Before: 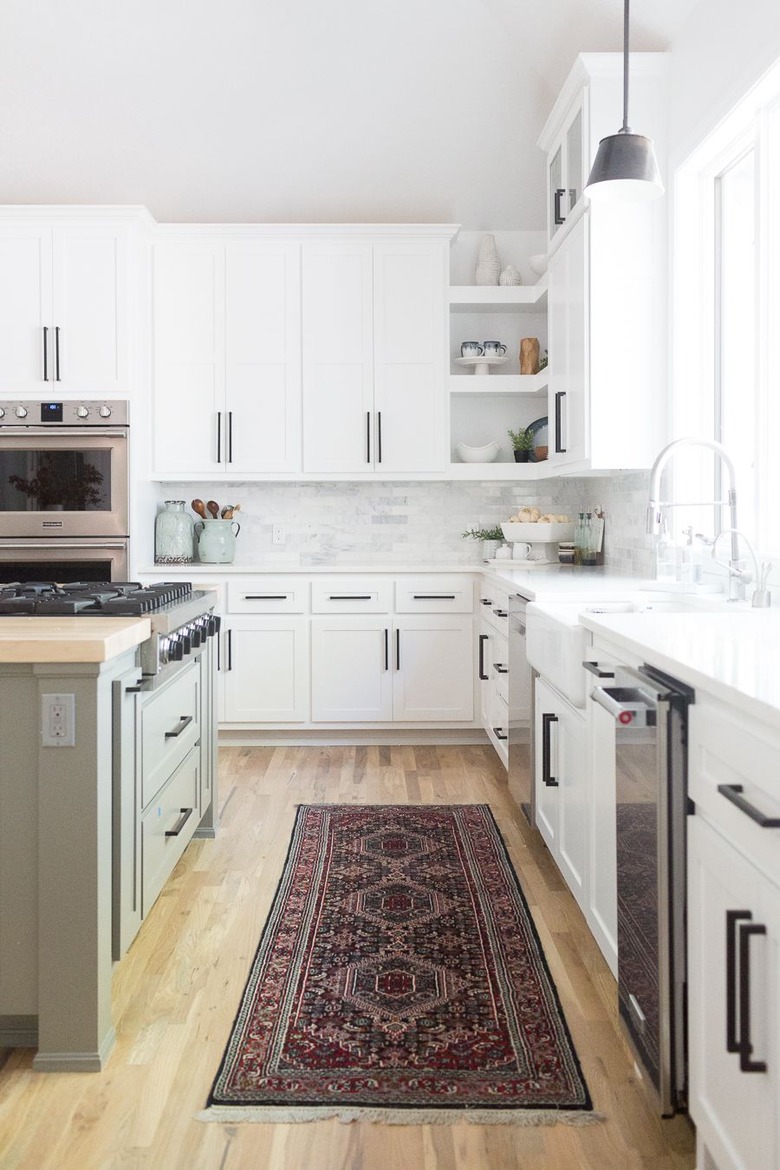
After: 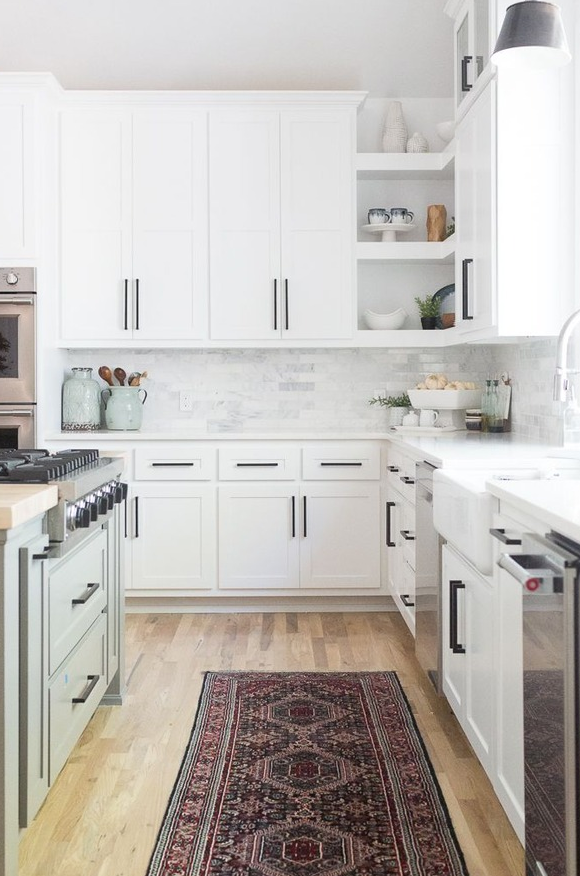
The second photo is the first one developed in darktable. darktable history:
crop and rotate: left 12.02%, top 11.395%, right 13.535%, bottom 13.729%
